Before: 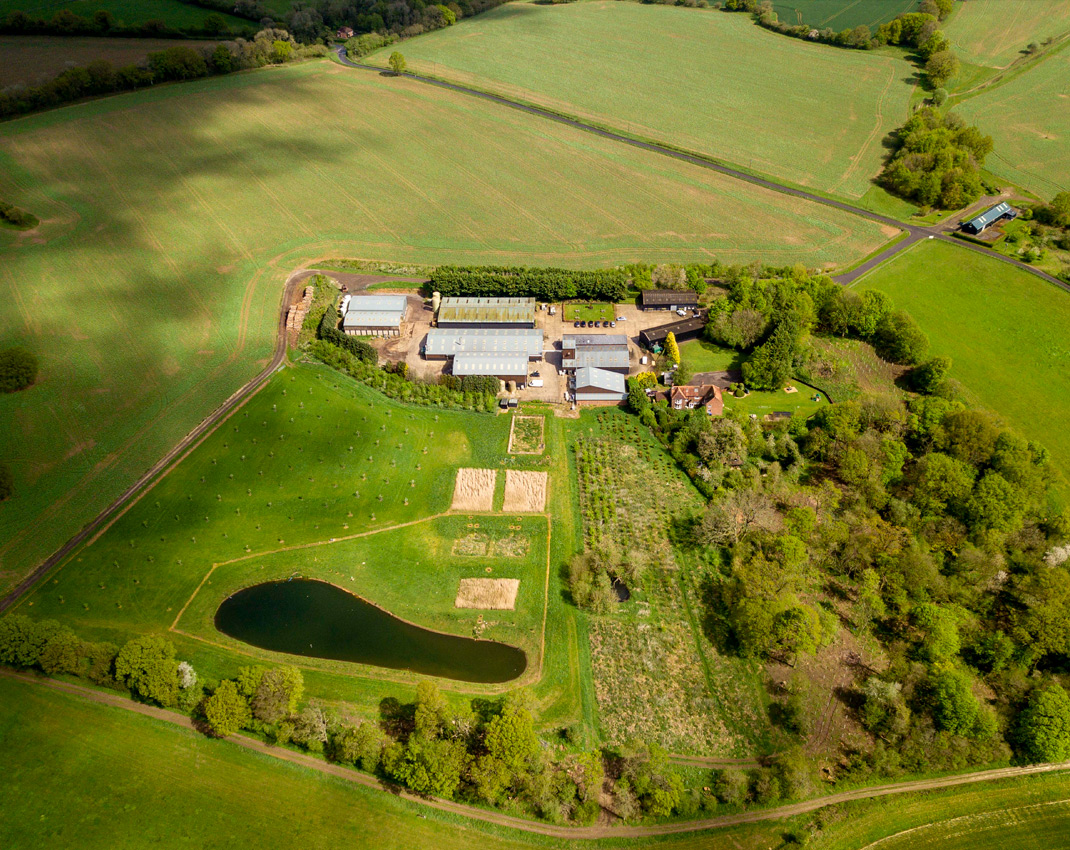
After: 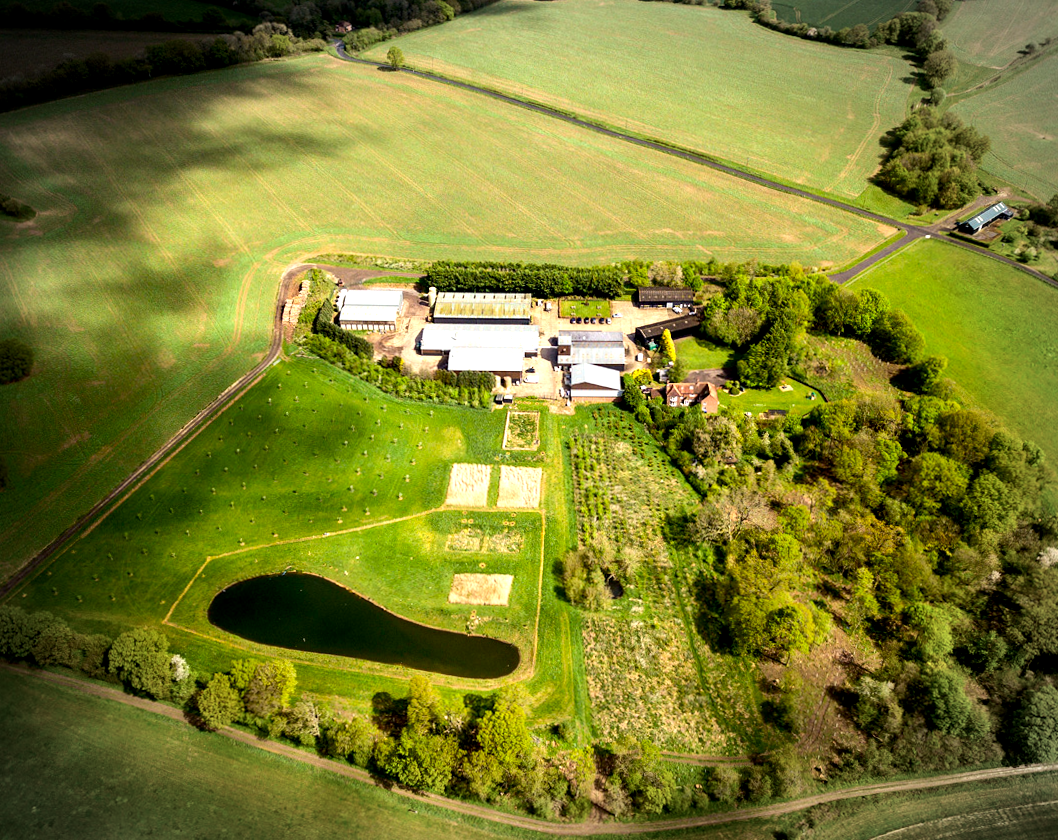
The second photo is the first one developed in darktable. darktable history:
crop and rotate: angle -0.5°
tone equalizer: -8 EV -0.75 EV, -7 EV -0.7 EV, -6 EV -0.6 EV, -5 EV -0.4 EV, -3 EV 0.4 EV, -2 EV 0.6 EV, -1 EV 0.7 EV, +0 EV 0.75 EV, edges refinement/feathering 500, mask exposure compensation -1.57 EV, preserve details no
vignetting: automatic ratio true
exposure: black level correction 0.007, exposure 0.159 EV, compensate highlight preservation false
